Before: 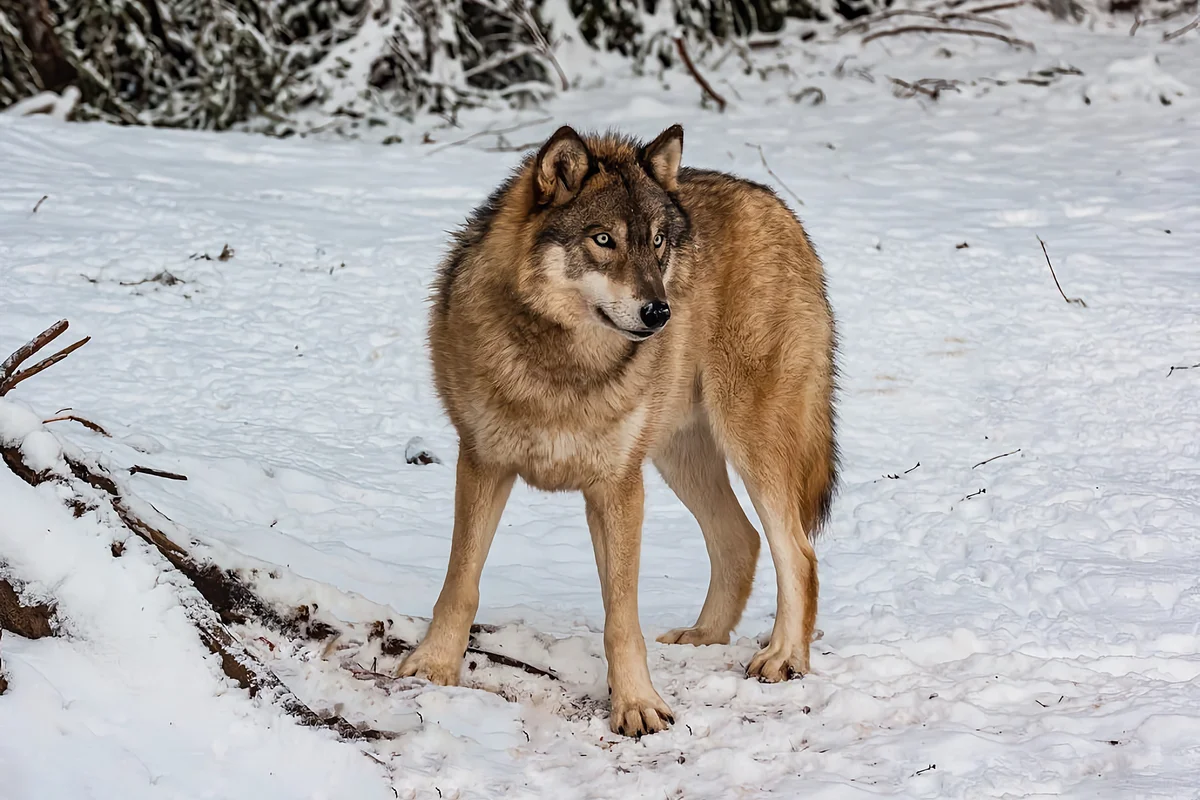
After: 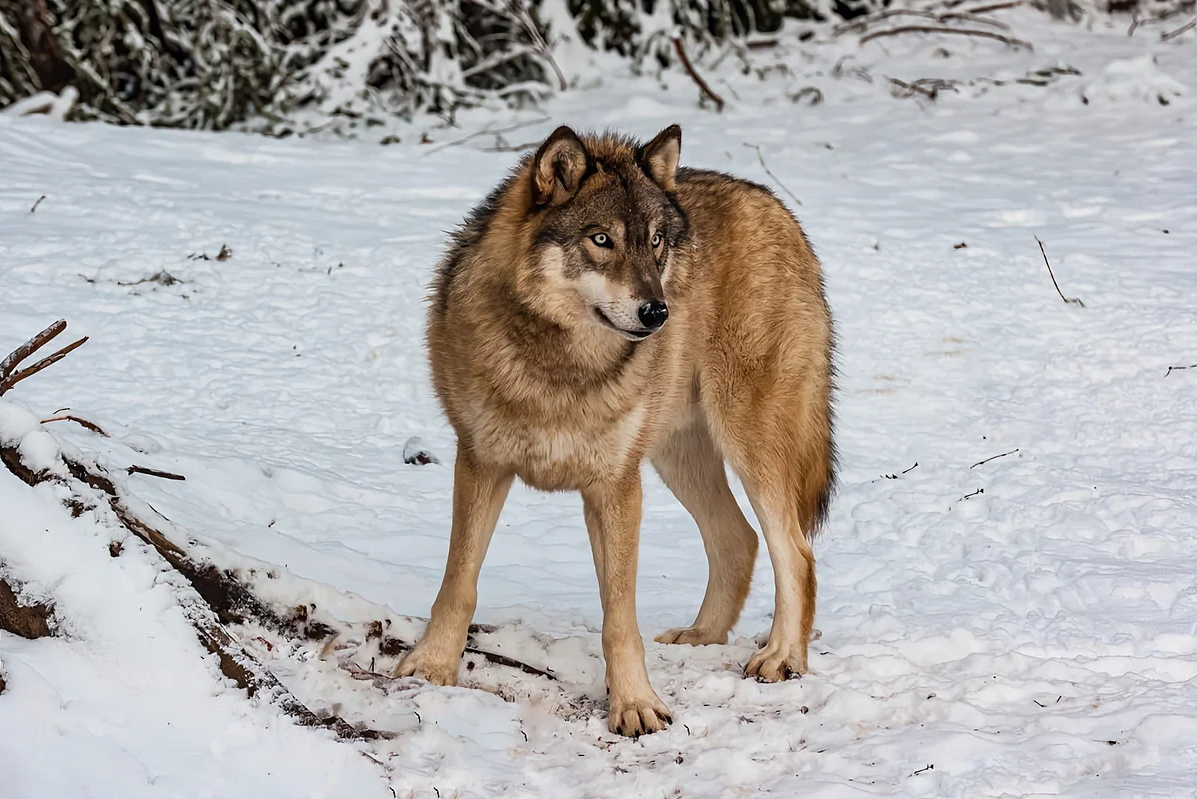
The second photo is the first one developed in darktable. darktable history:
crop: left 0.174%
sharpen: radius 2.873, amount 0.874, threshold 47.048
